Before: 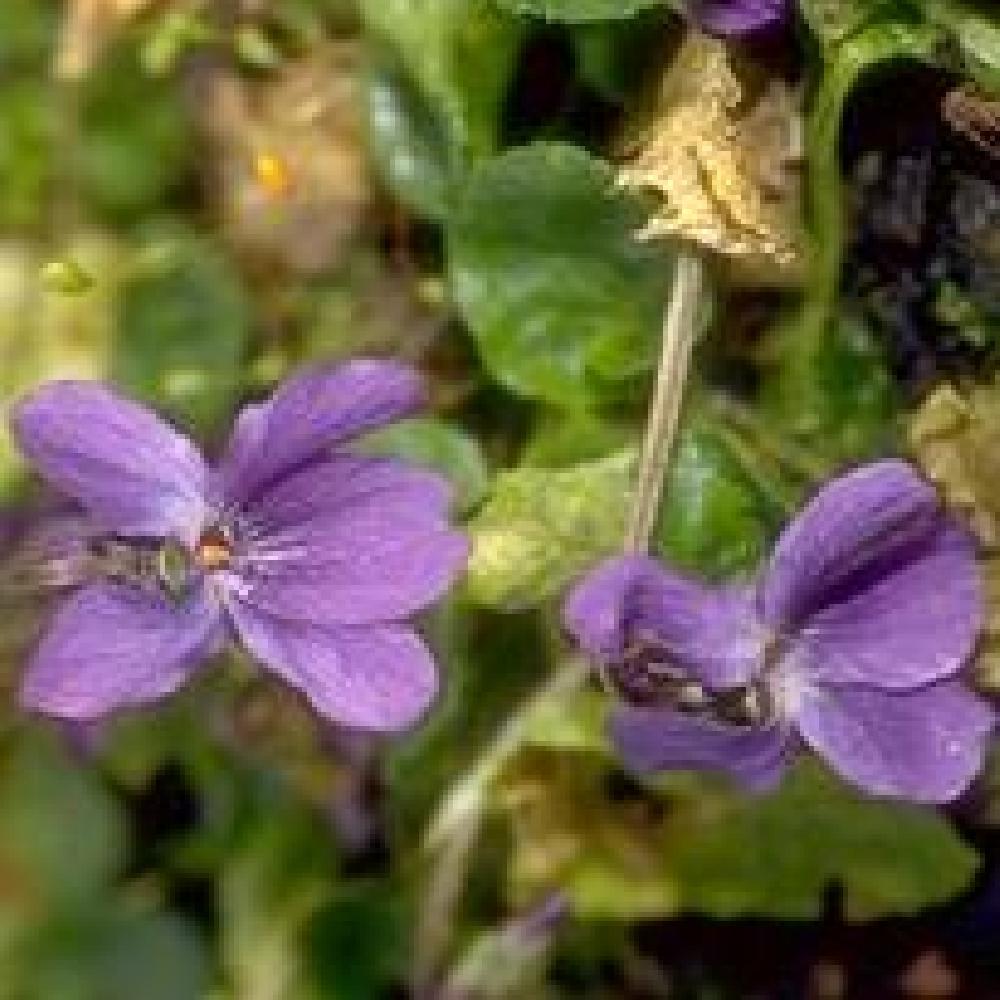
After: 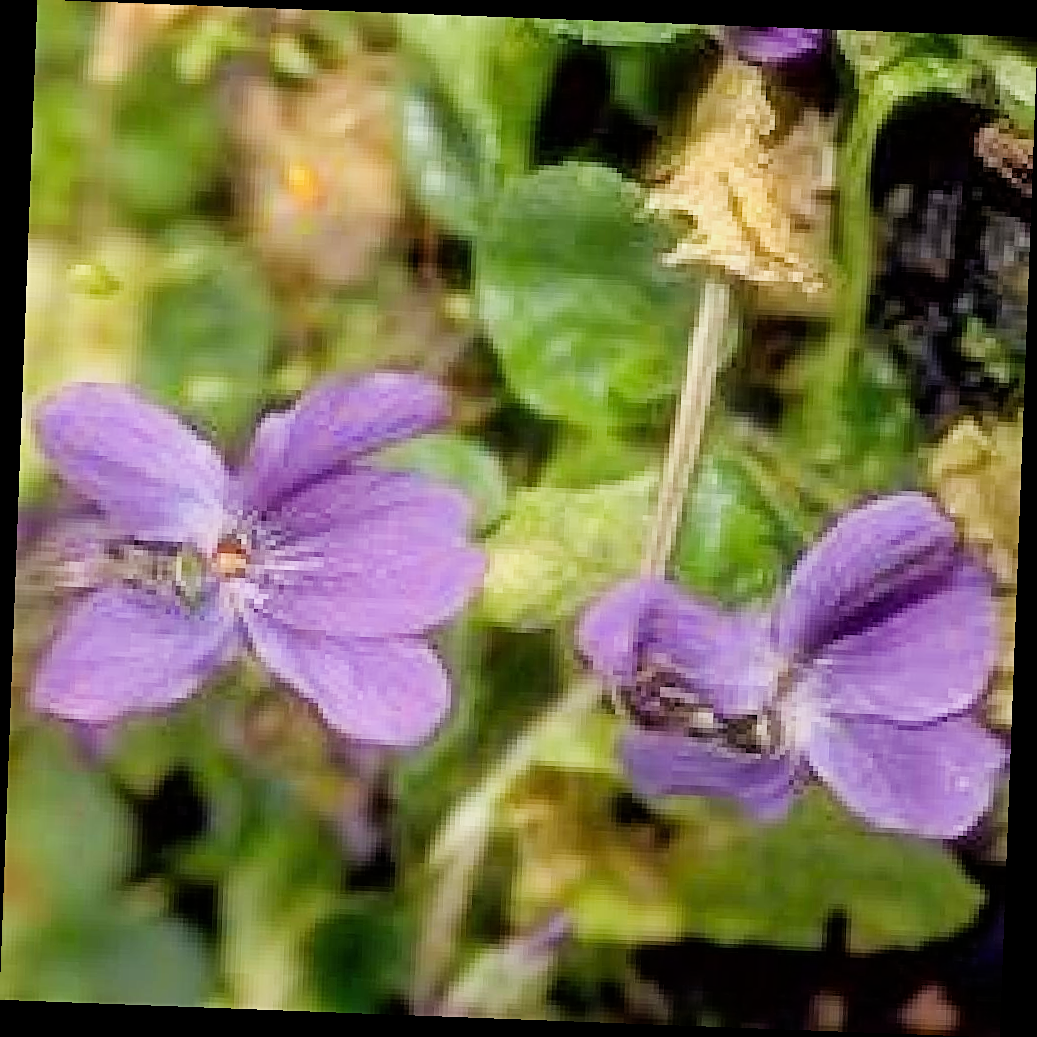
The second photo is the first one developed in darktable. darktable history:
rotate and perspective: rotation 2.17°, automatic cropping off
filmic rgb: black relative exposure -7.65 EV, white relative exposure 4.56 EV, hardness 3.61
sharpen: on, module defaults
exposure: black level correction 0, exposure 0.9 EV, compensate highlight preservation false
